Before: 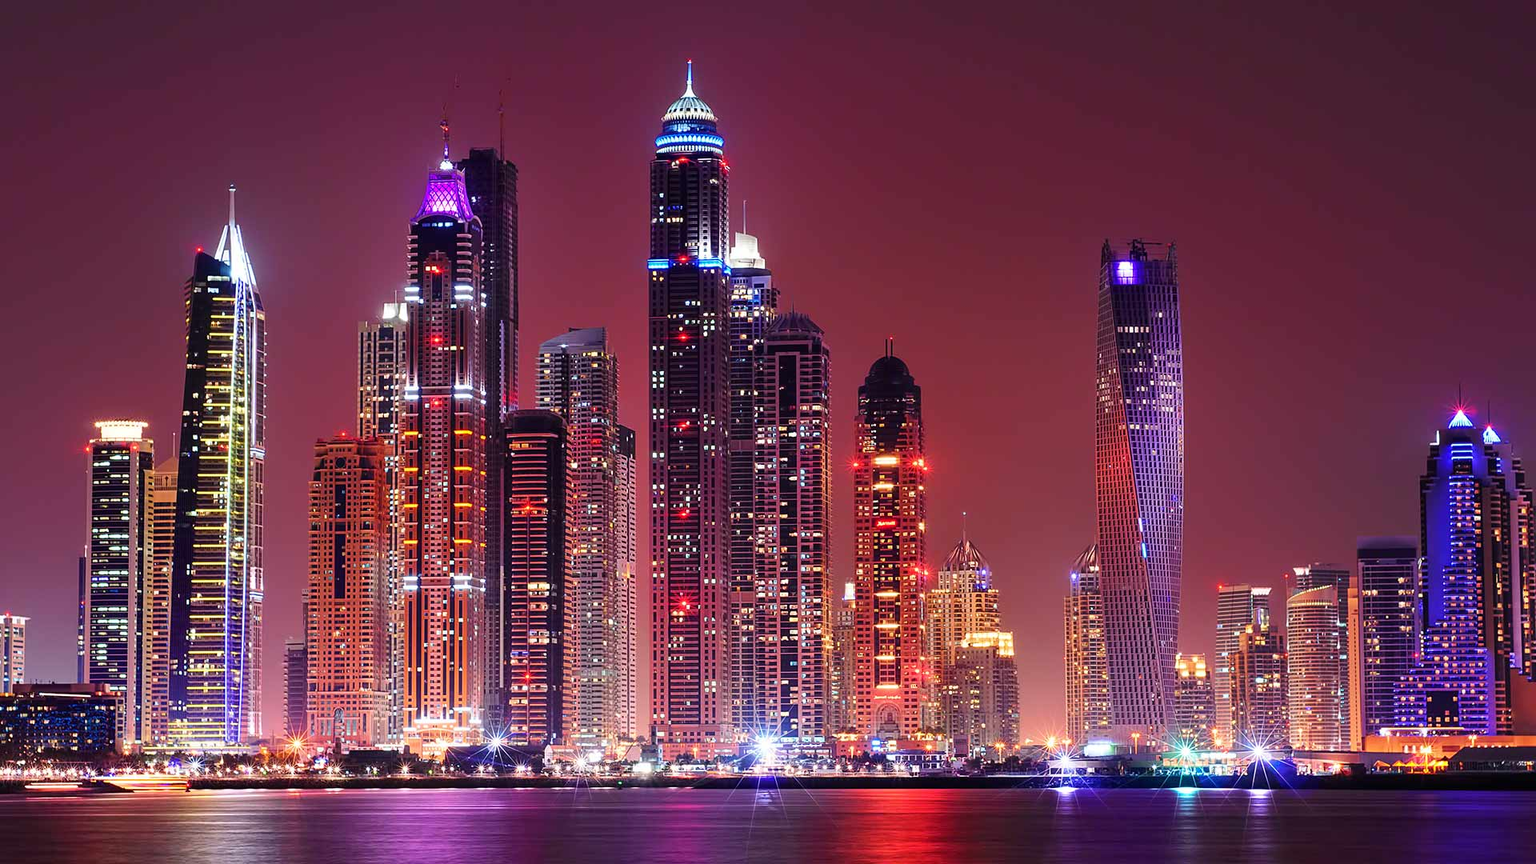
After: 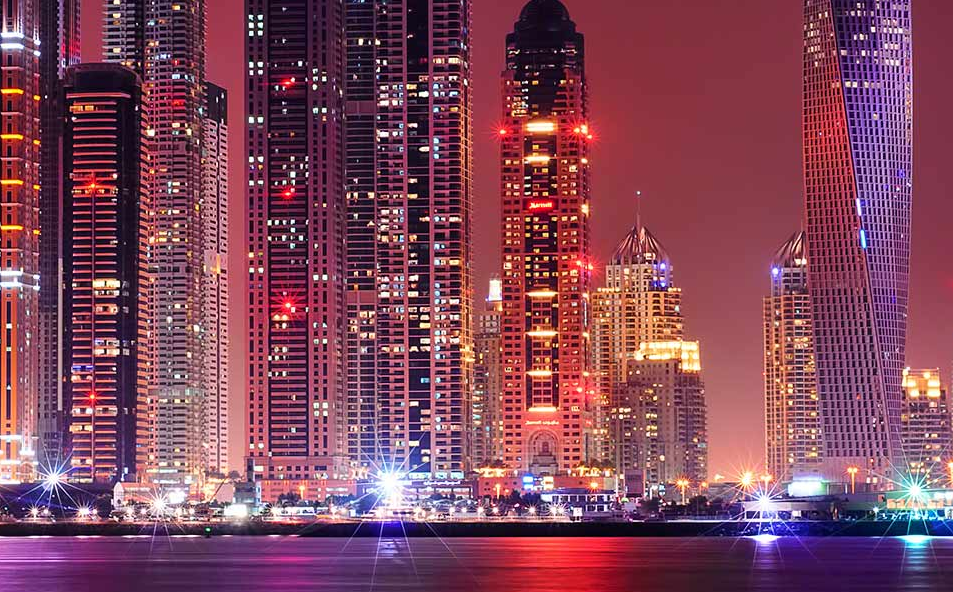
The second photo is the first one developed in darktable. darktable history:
crop: left 29.57%, top 41.664%, right 20.747%, bottom 3.46%
